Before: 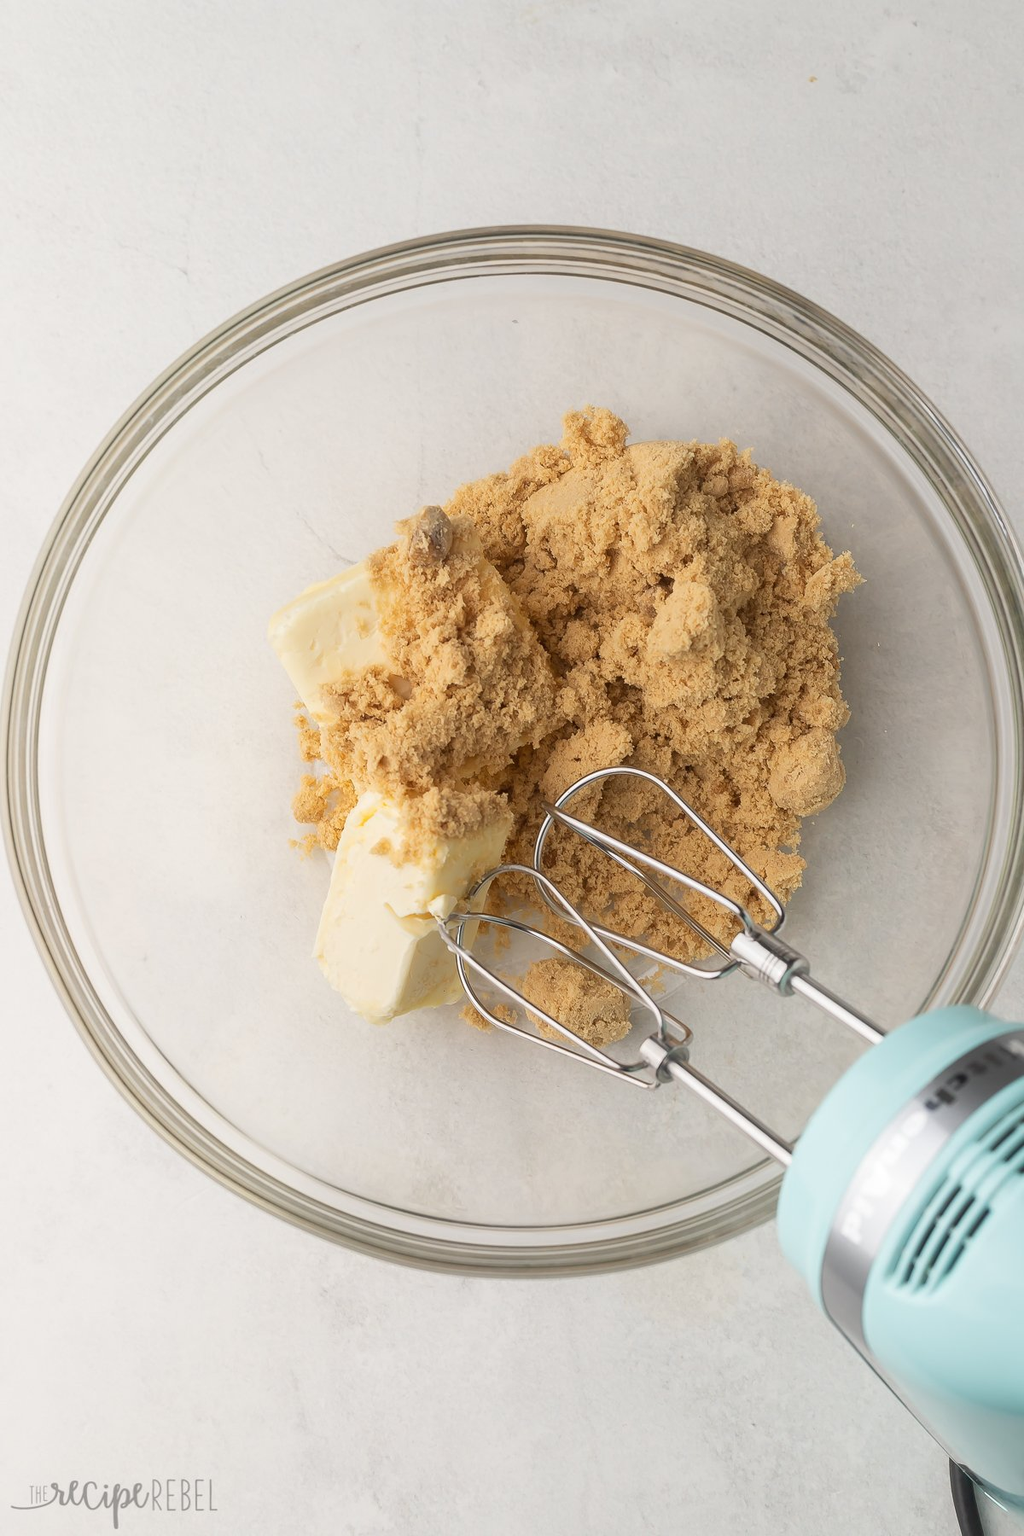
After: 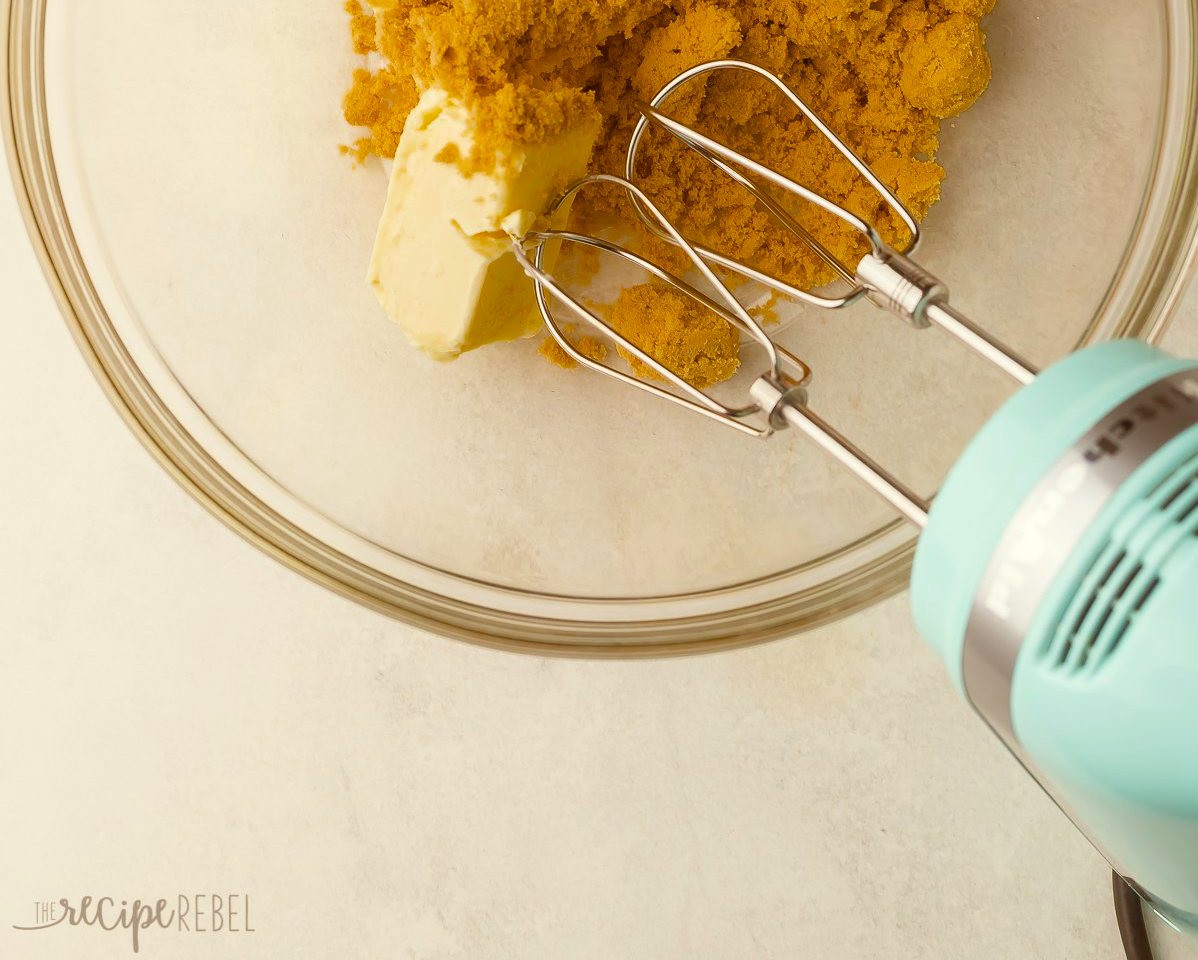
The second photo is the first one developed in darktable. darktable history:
color balance rgb: power › luminance 9.87%, power › chroma 2.829%, power › hue 58.59°, perceptual saturation grading › global saturation 30.315%, global vibrance 15.943%, saturation formula JzAzBz (2021)
crop and rotate: top 46.623%, right 0.121%
levels: white 99.96%
